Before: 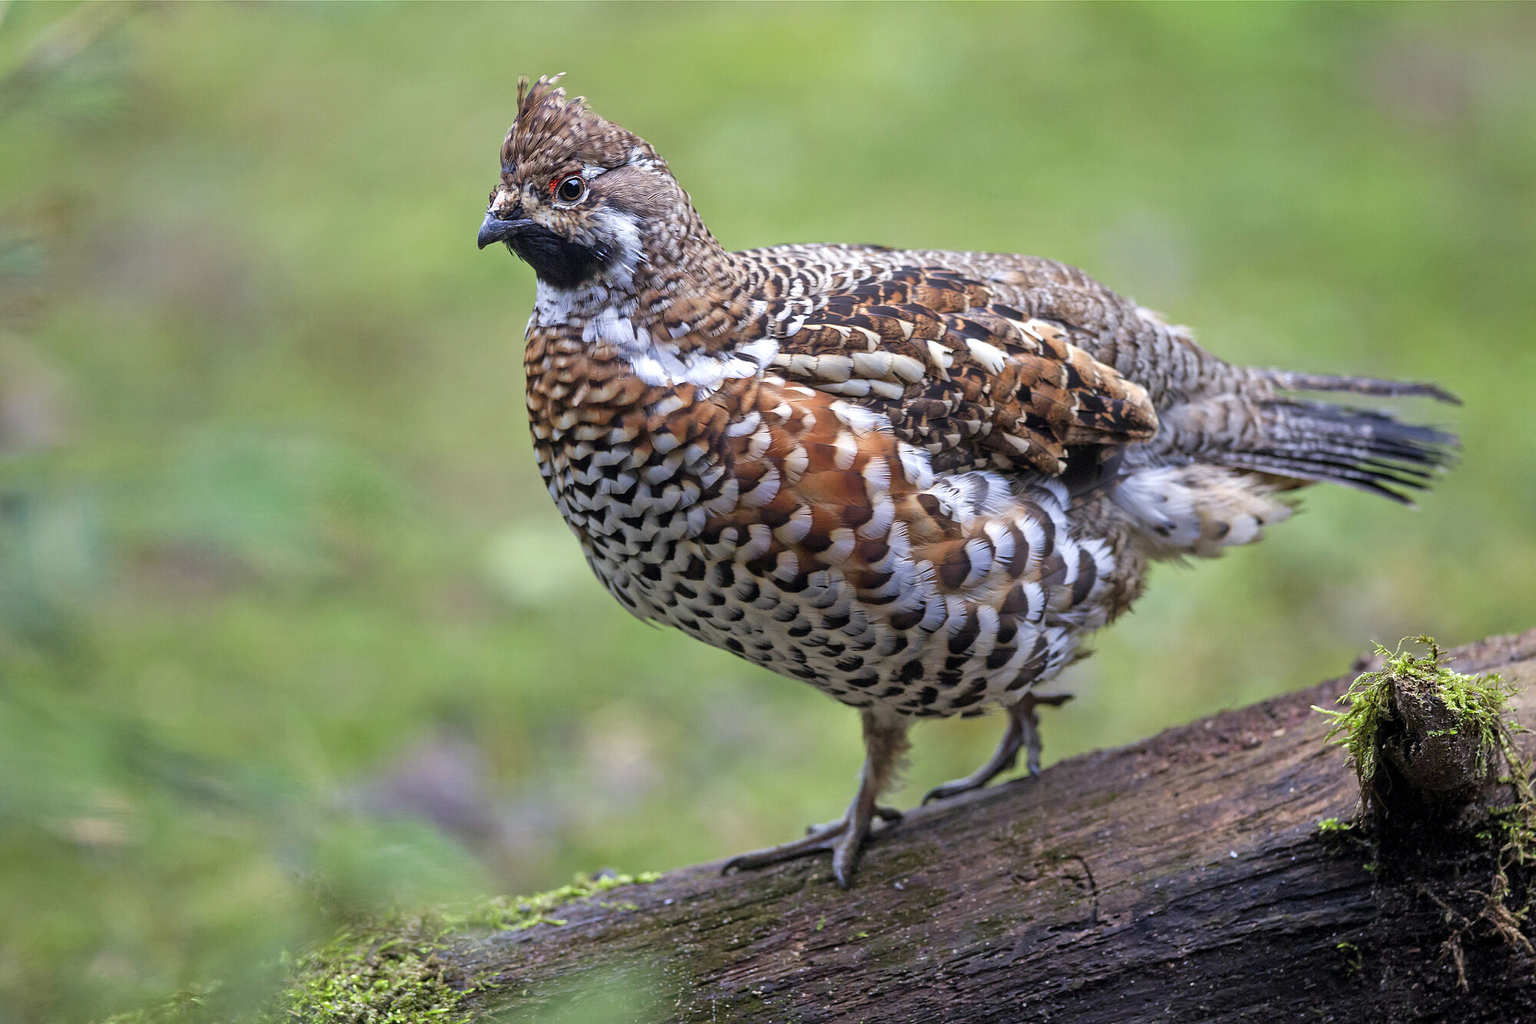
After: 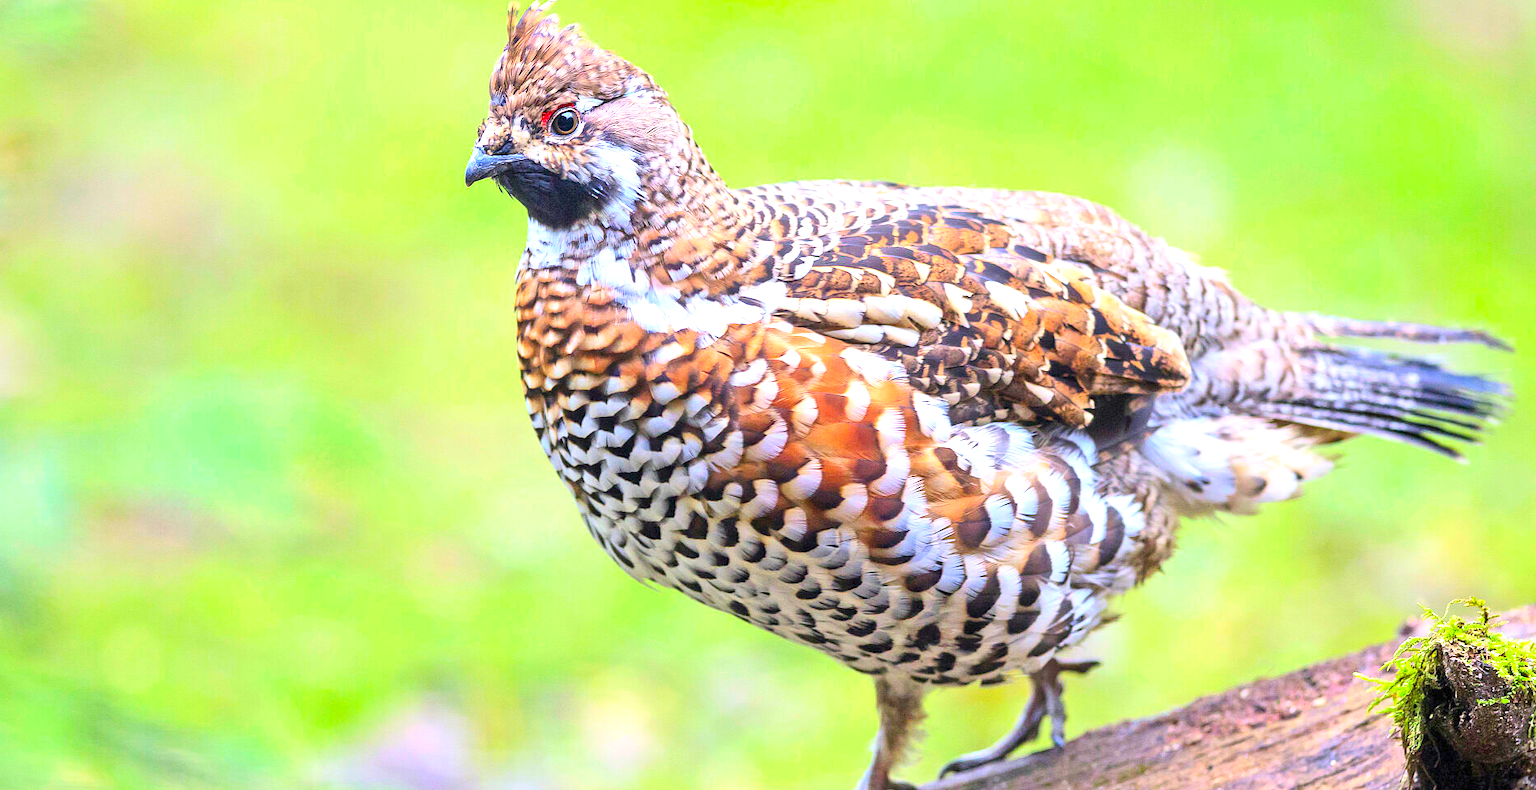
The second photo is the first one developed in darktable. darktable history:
contrast brightness saturation: contrast 0.2, brightness 0.2, saturation 0.8
exposure: exposure 1.137 EV, compensate highlight preservation false
crop: left 2.737%, top 7.287%, right 3.421%, bottom 20.179%
